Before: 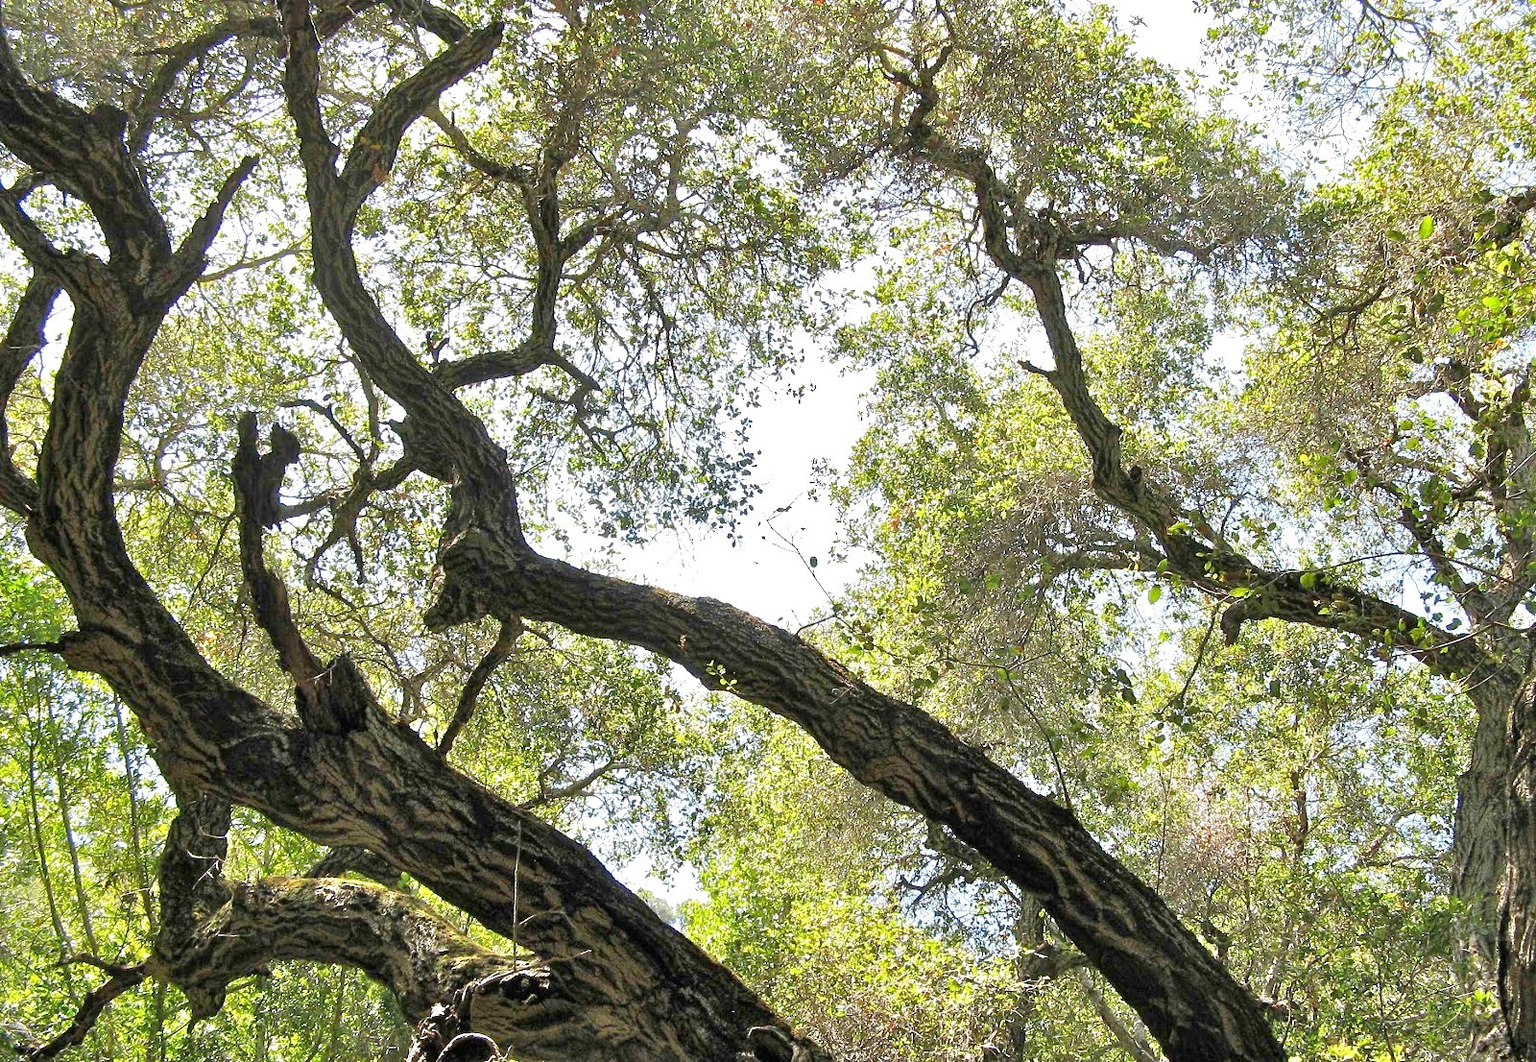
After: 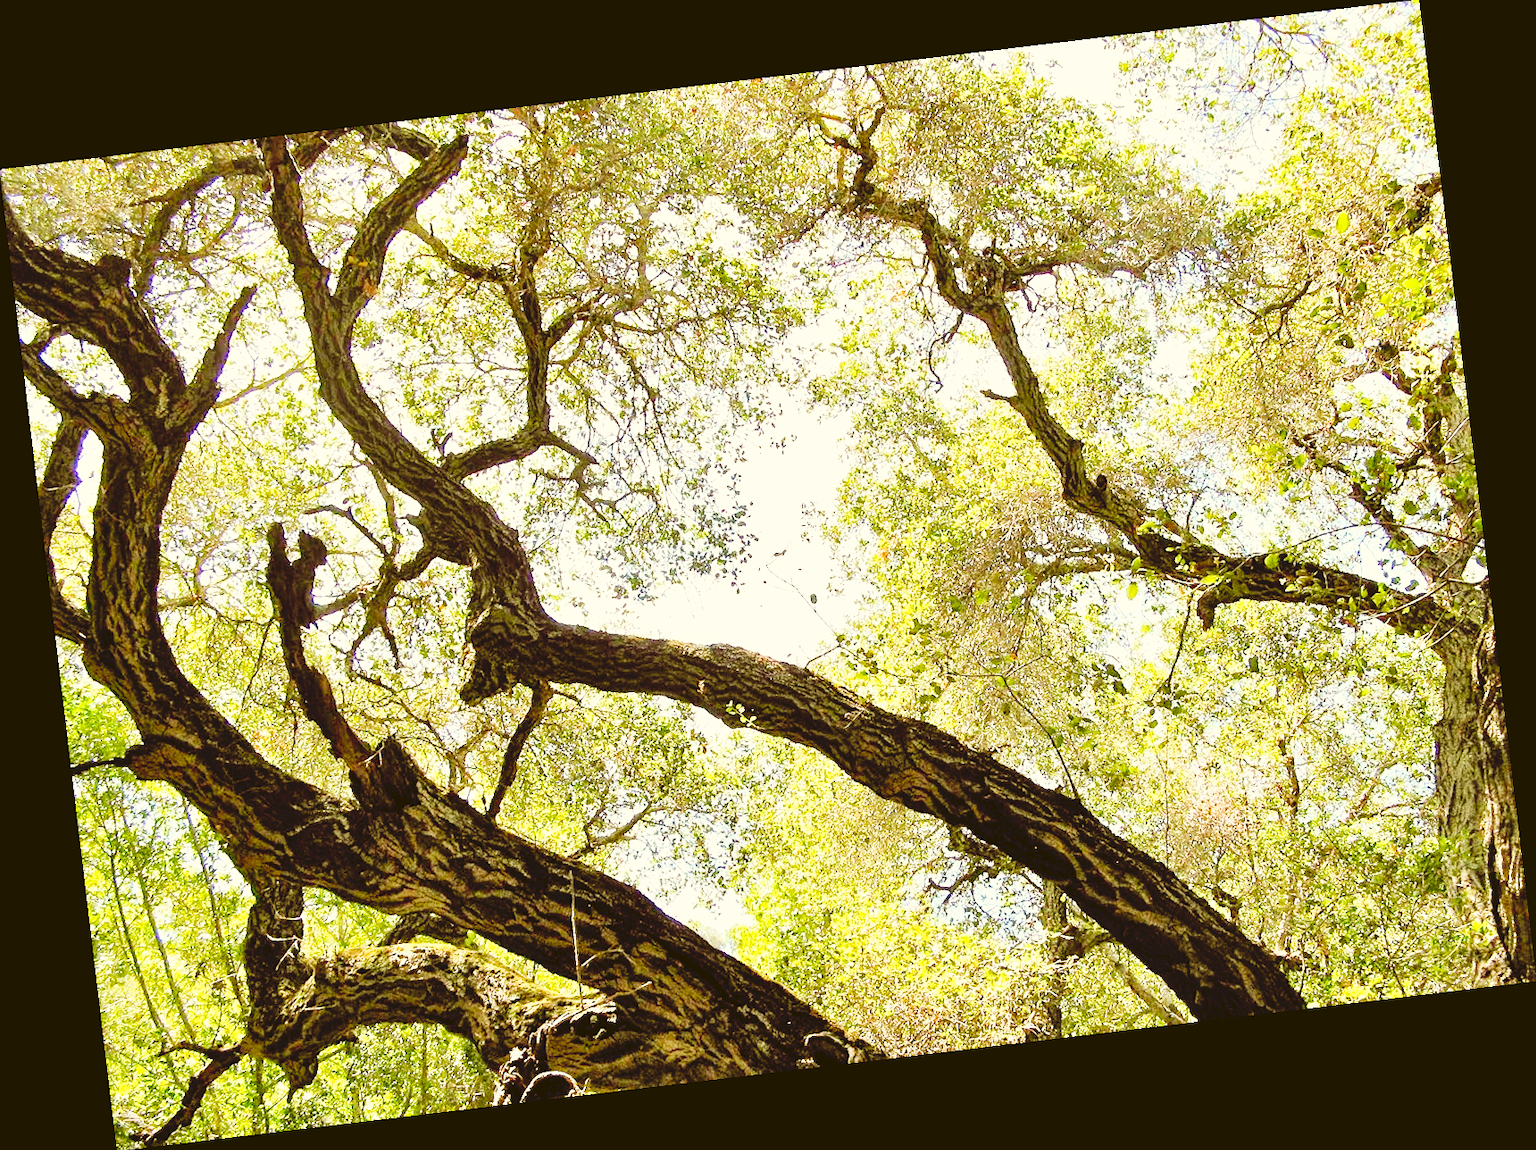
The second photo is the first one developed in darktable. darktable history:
color balance: lift [1.001, 1.007, 1, 0.993], gamma [1.023, 1.026, 1.01, 0.974], gain [0.964, 1.059, 1.073, 0.927]
base curve: curves: ch0 [(0, 0) (0.557, 0.834) (1, 1)]
tone curve: curves: ch0 [(0, 0) (0.003, 0.075) (0.011, 0.079) (0.025, 0.079) (0.044, 0.082) (0.069, 0.085) (0.1, 0.089) (0.136, 0.096) (0.177, 0.105) (0.224, 0.14) (0.277, 0.202) (0.335, 0.304) (0.399, 0.417) (0.468, 0.521) (0.543, 0.636) (0.623, 0.726) (0.709, 0.801) (0.801, 0.878) (0.898, 0.927) (1, 1)], preserve colors none
rotate and perspective: rotation -6.83°, automatic cropping off
velvia: strength 30%
